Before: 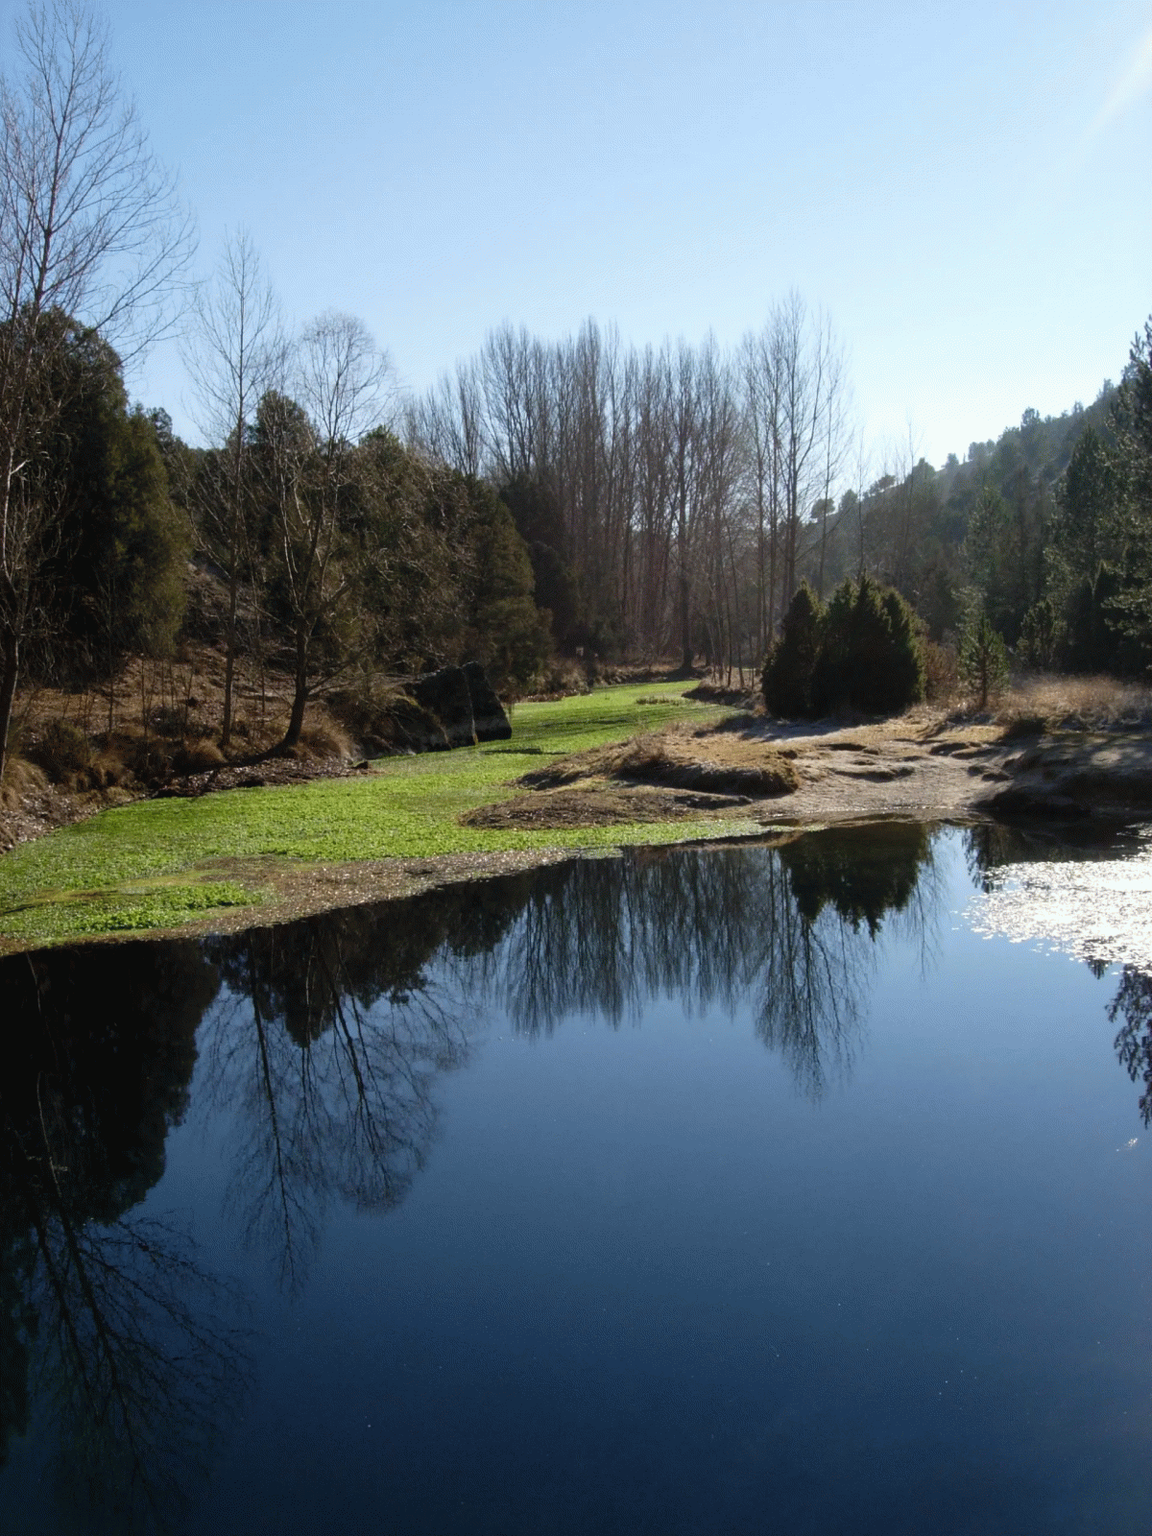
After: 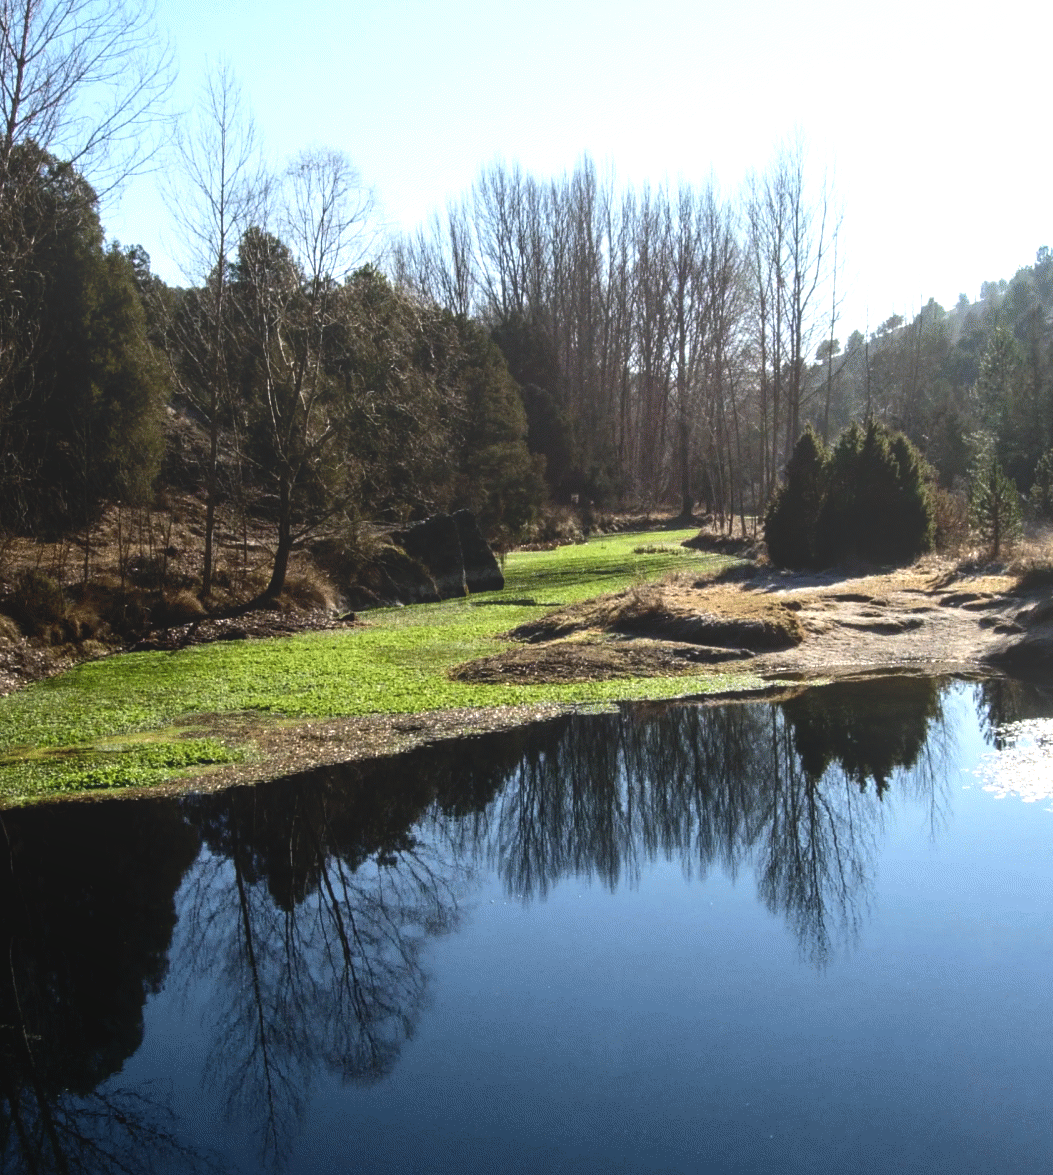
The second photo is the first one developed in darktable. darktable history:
local contrast: highlights 44%, shadows 4%, detail 98%
tone equalizer: -8 EV -1.08 EV, -7 EV -1.03 EV, -6 EV -0.877 EV, -5 EV -0.585 EV, -3 EV 0.578 EV, -2 EV 0.862 EV, -1 EV 0.995 EV, +0 EV 1.06 EV, edges refinement/feathering 500, mask exposure compensation -1.57 EV, preserve details no
crop and rotate: left 2.47%, top 11.257%, right 9.772%, bottom 15.277%
